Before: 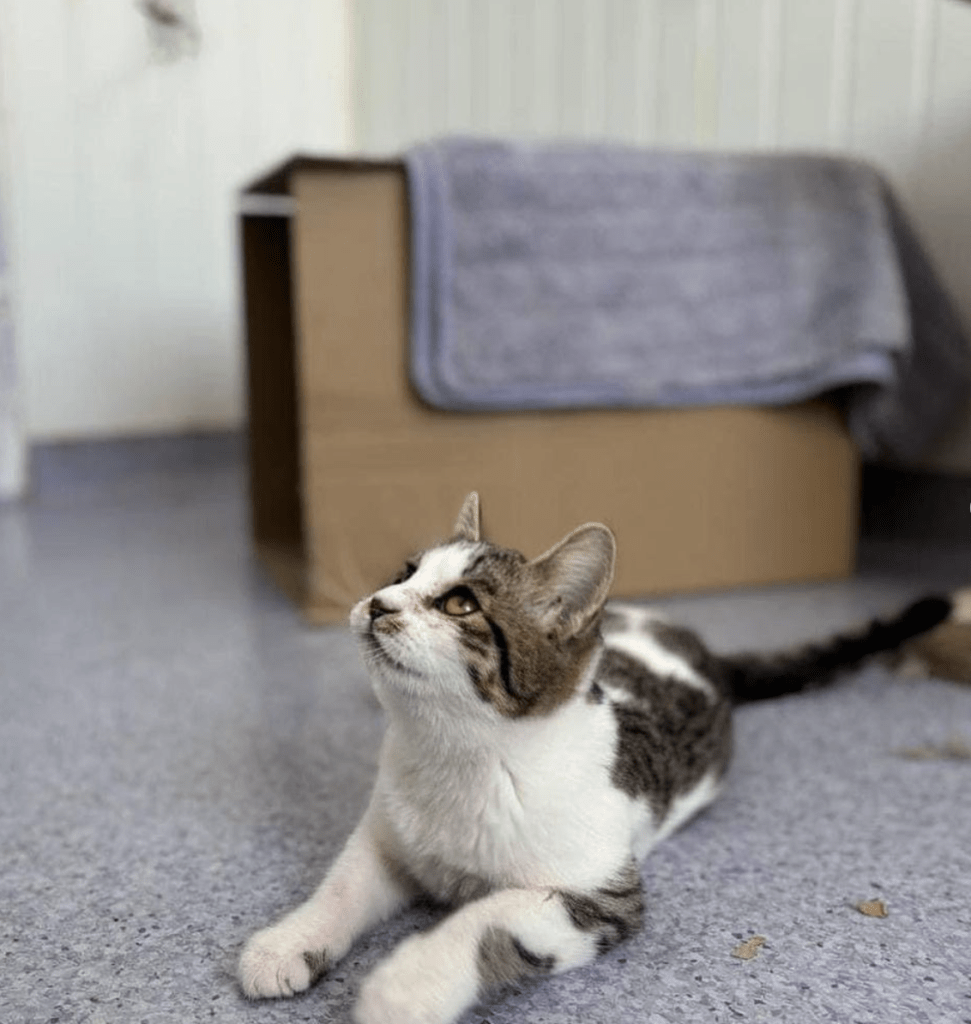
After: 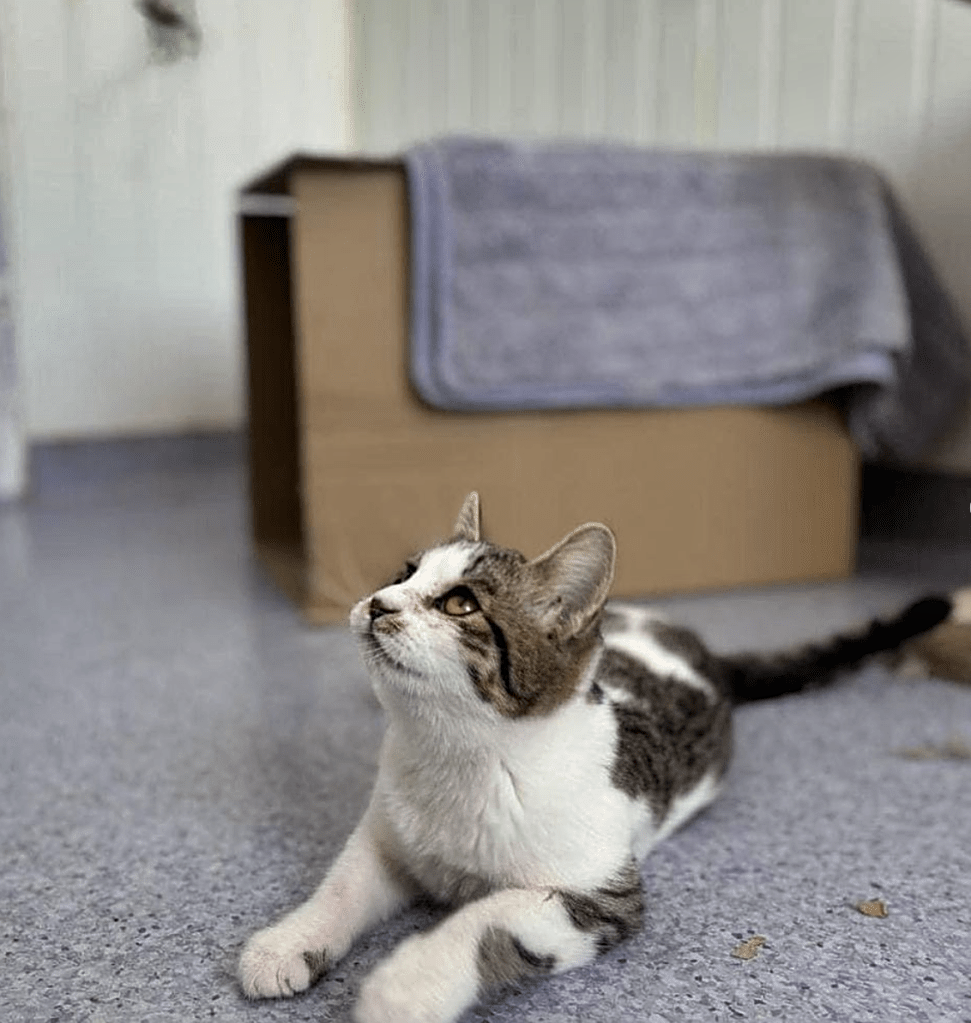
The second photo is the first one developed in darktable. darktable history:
sharpen: on, module defaults
crop: bottom 0.07%
exposure: compensate highlight preservation false
shadows and highlights: shadows 60.11, highlights -60.41, soften with gaussian
